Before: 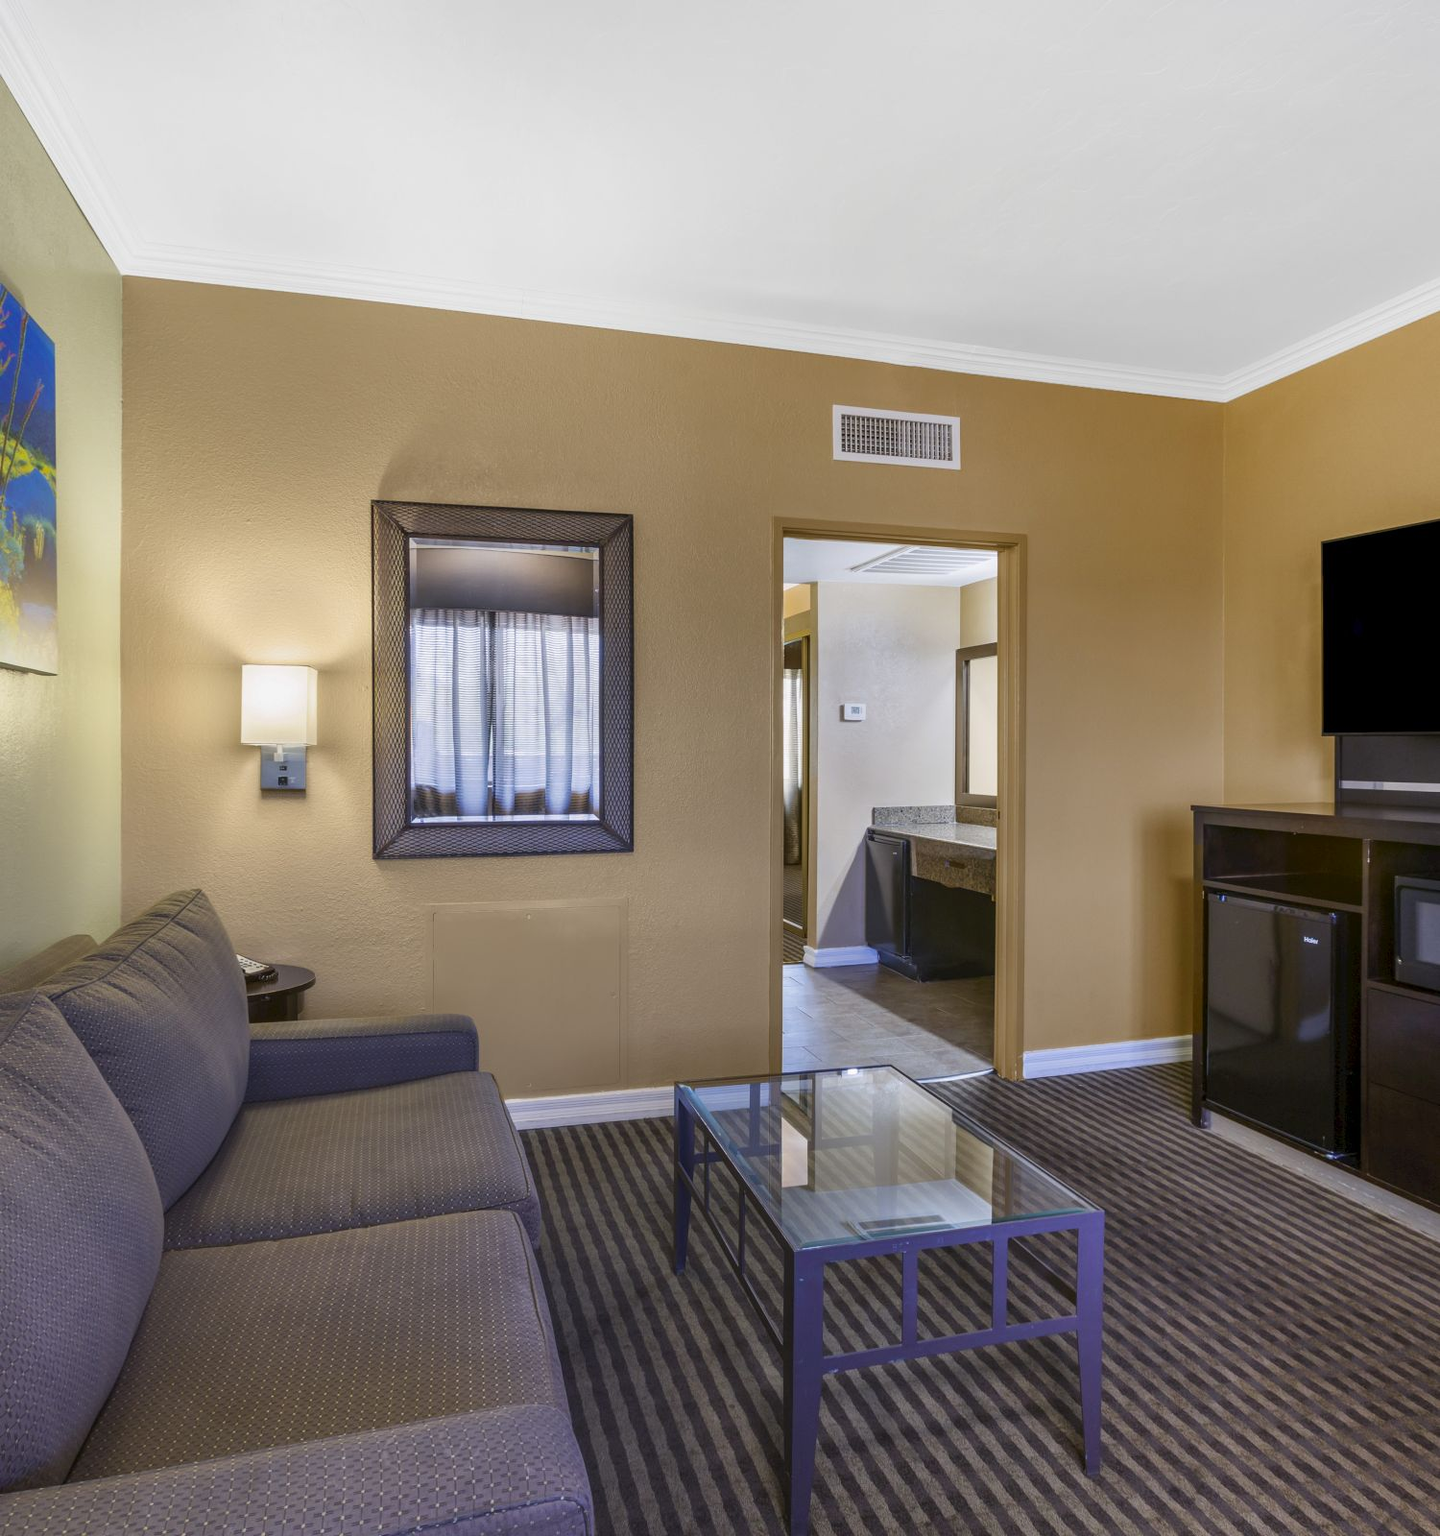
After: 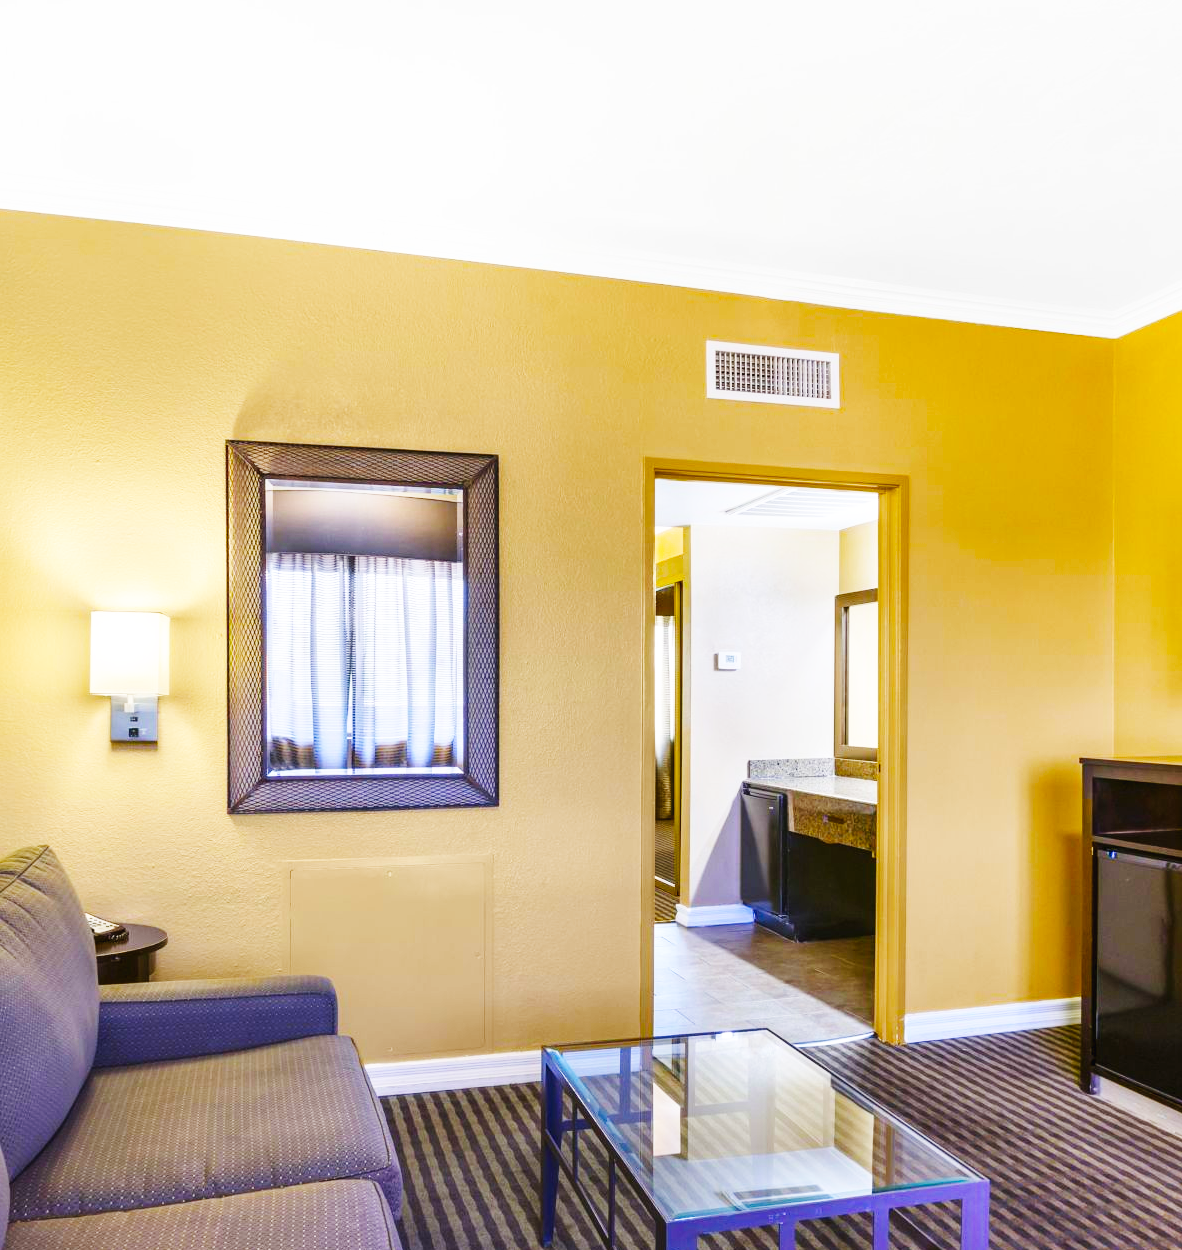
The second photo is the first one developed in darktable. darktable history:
crop and rotate: left 10.77%, top 5.1%, right 10.41%, bottom 16.76%
color balance rgb: perceptual saturation grading › global saturation 40%, global vibrance 15%
base curve: curves: ch0 [(0, 0.003) (0.001, 0.002) (0.006, 0.004) (0.02, 0.022) (0.048, 0.086) (0.094, 0.234) (0.162, 0.431) (0.258, 0.629) (0.385, 0.8) (0.548, 0.918) (0.751, 0.988) (1, 1)], preserve colors none
